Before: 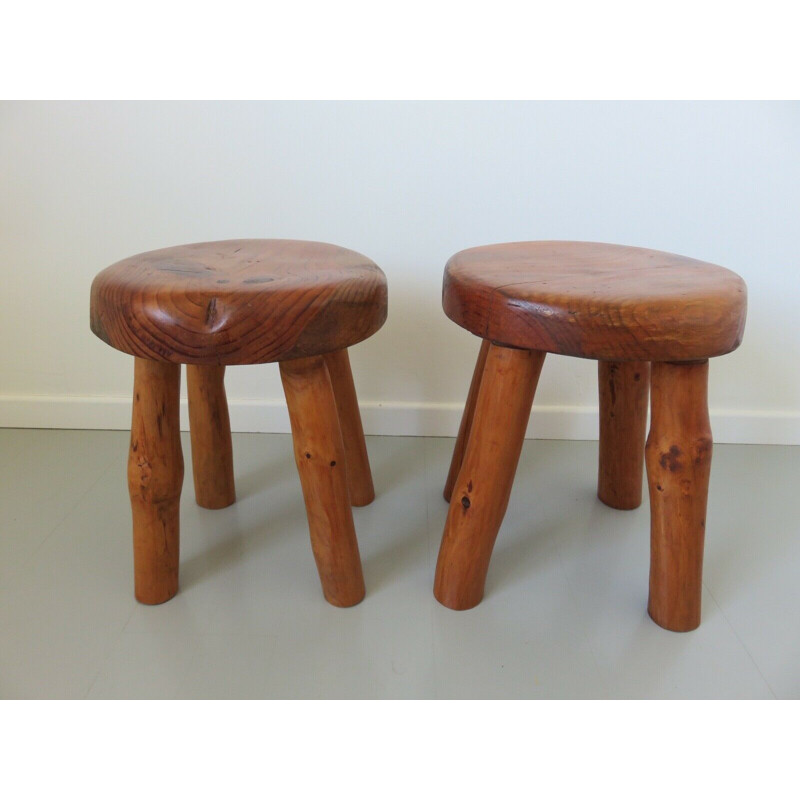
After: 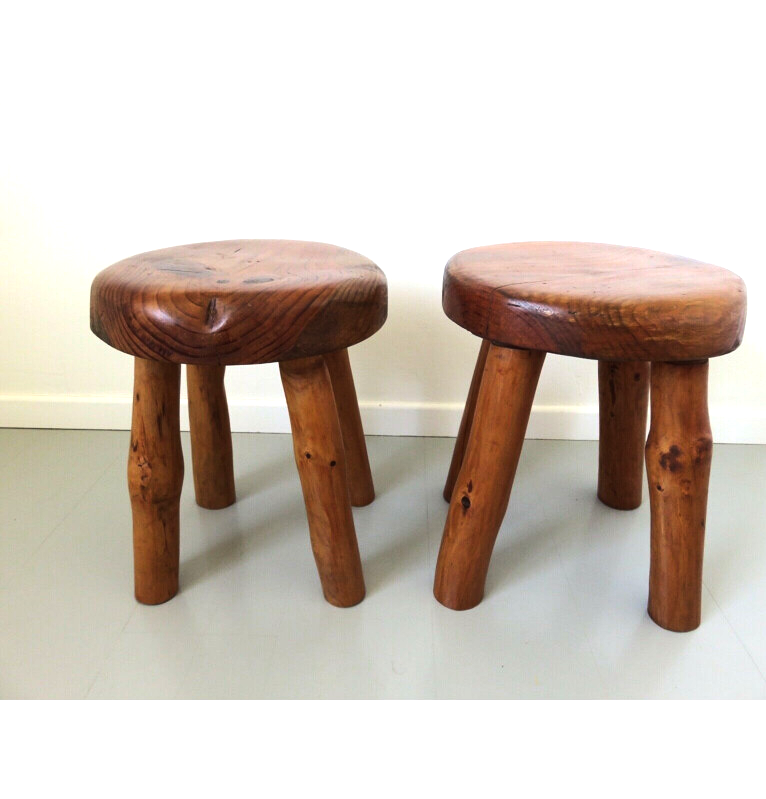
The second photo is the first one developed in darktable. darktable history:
color balance rgb: global vibrance 10%
tone equalizer: -8 EV -1.08 EV, -7 EV -1.01 EV, -6 EV -0.867 EV, -5 EV -0.578 EV, -3 EV 0.578 EV, -2 EV 0.867 EV, -1 EV 1.01 EV, +0 EV 1.08 EV, edges refinement/feathering 500, mask exposure compensation -1.57 EV, preserve details no
crop: right 4.126%, bottom 0.031%
